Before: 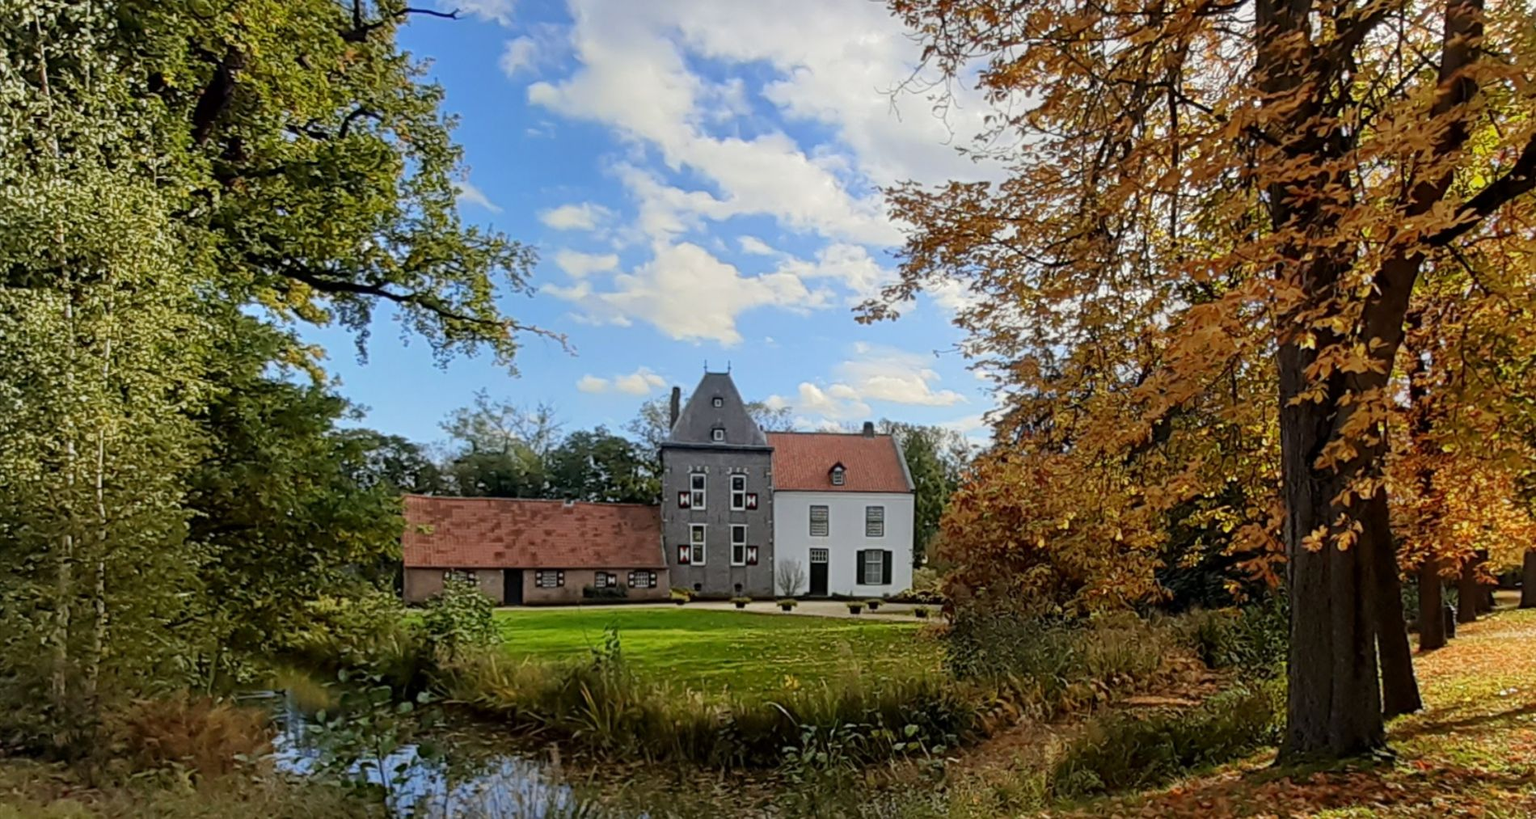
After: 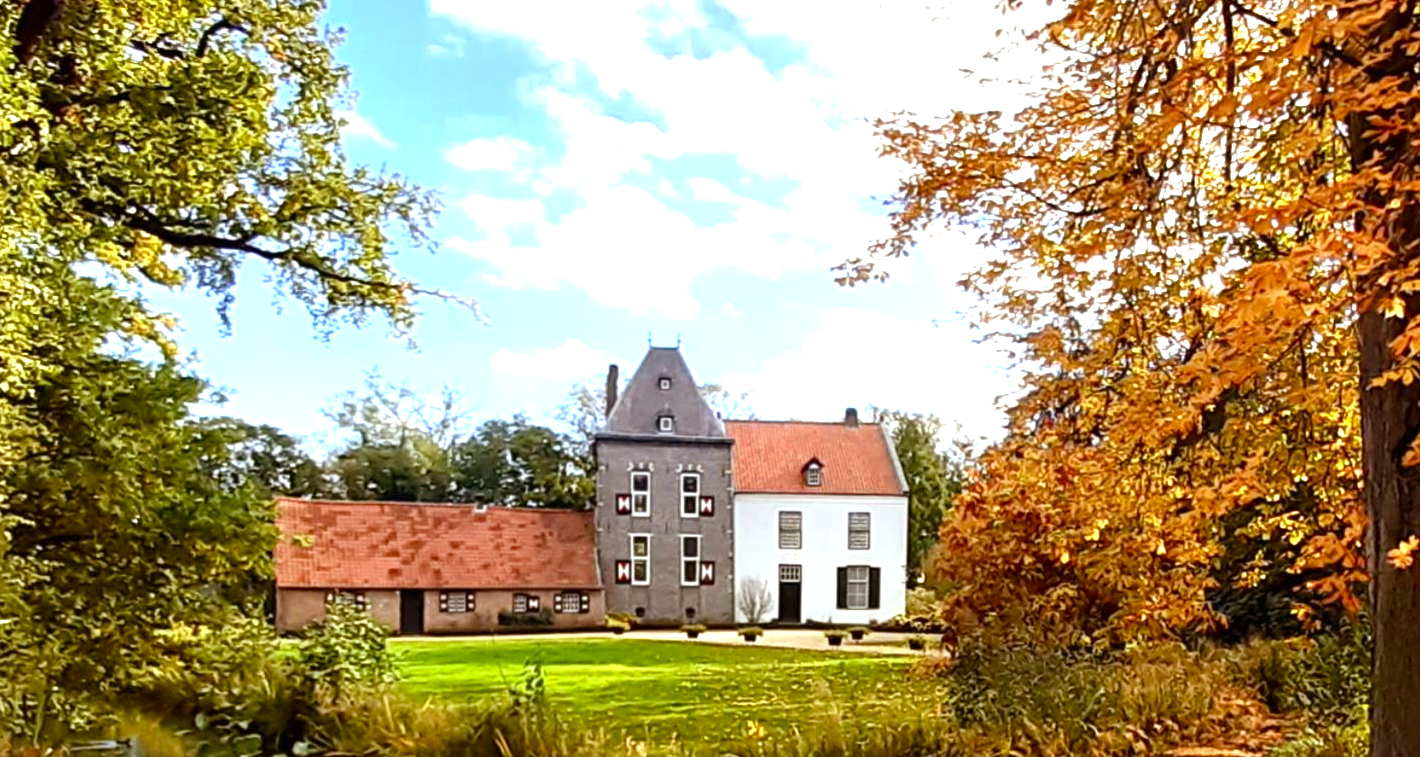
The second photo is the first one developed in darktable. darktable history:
color balance rgb: perceptual saturation grading › global saturation 20%, perceptual saturation grading › highlights -25%, perceptual saturation grading › shadows 25%
rgb levels: mode RGB, independent channels, levels [[0, 0.5, 1], [0, 0.521, 1], [0, 0.536, 1]]
crop and rotate: left 11.831%, top 11.346%, right 13.429%, bottom 13.899%
exposure: black level correction 0, exposure 1.5 EV, compensate exposure bias true, compensate highlight preservation false
